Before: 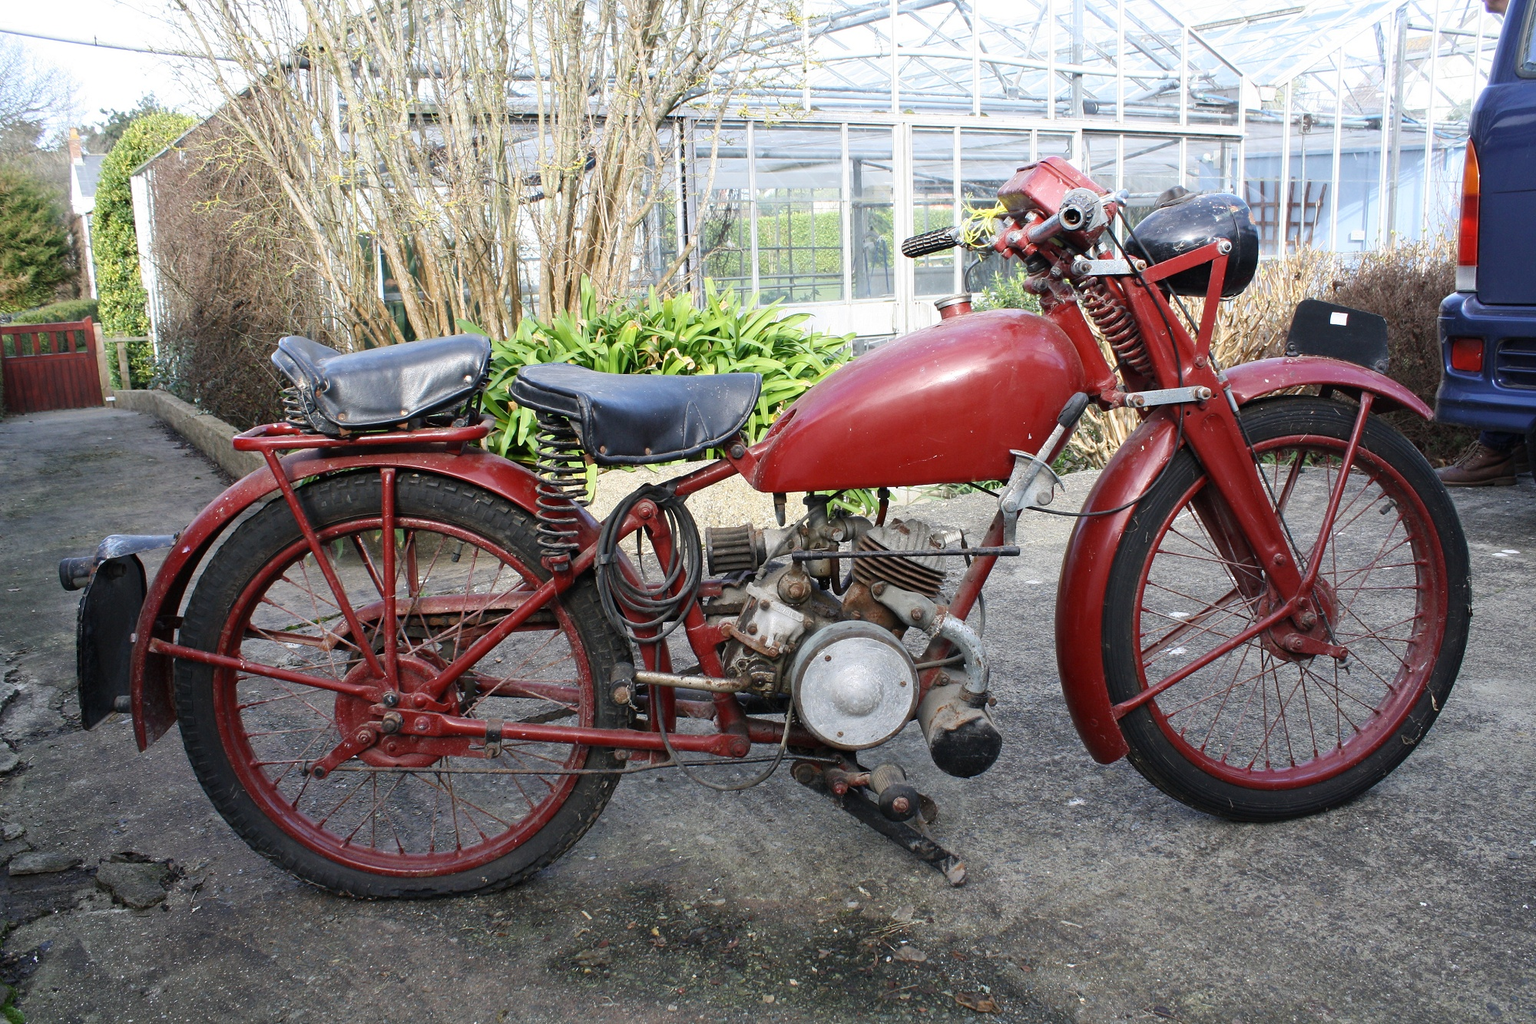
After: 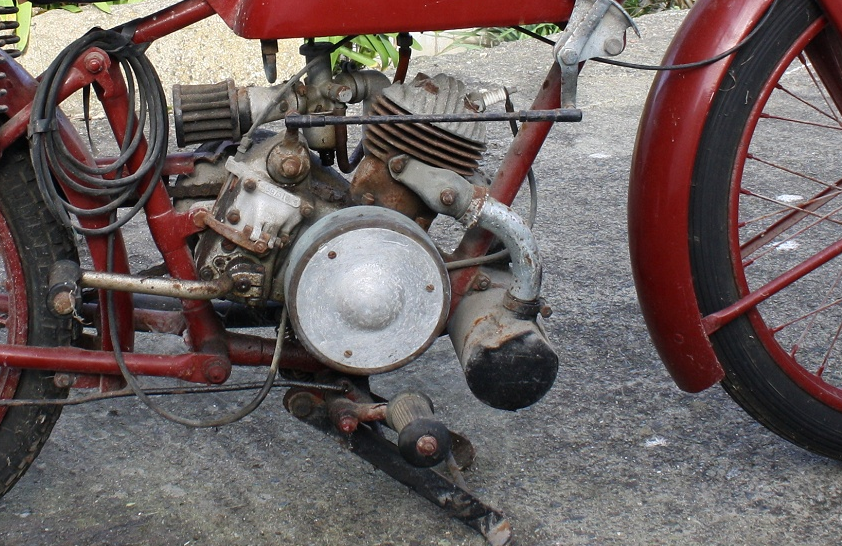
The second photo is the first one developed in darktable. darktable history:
crop: left 37.315%, top 45.166%, right 20.568%, bottom 13.845%
